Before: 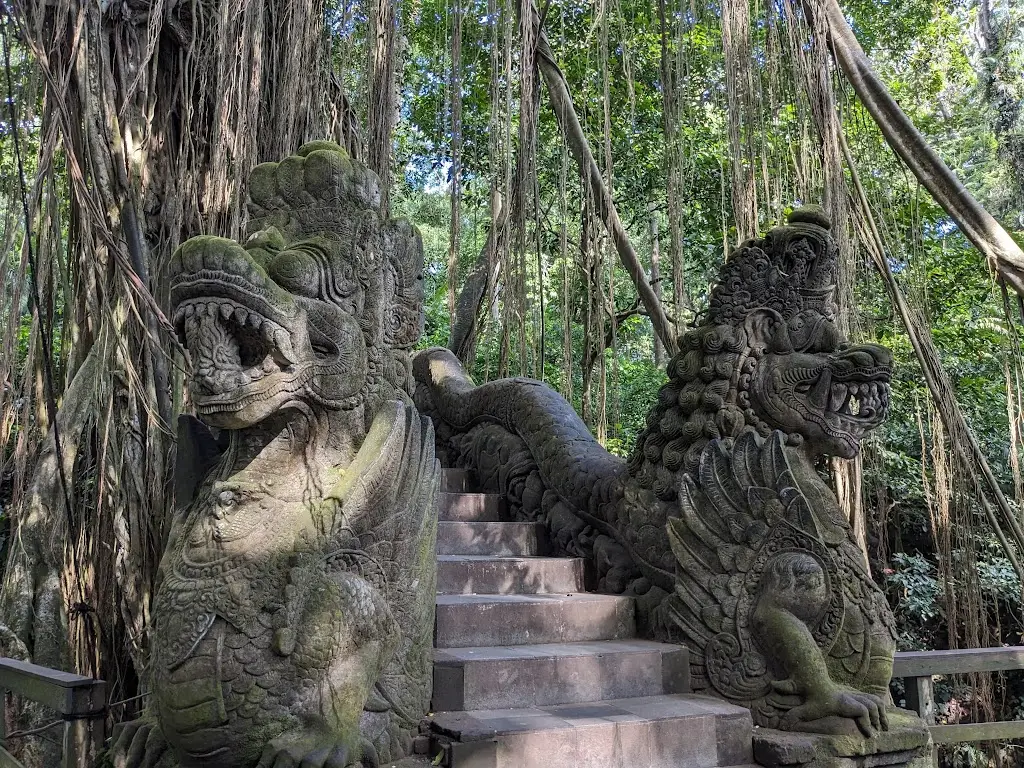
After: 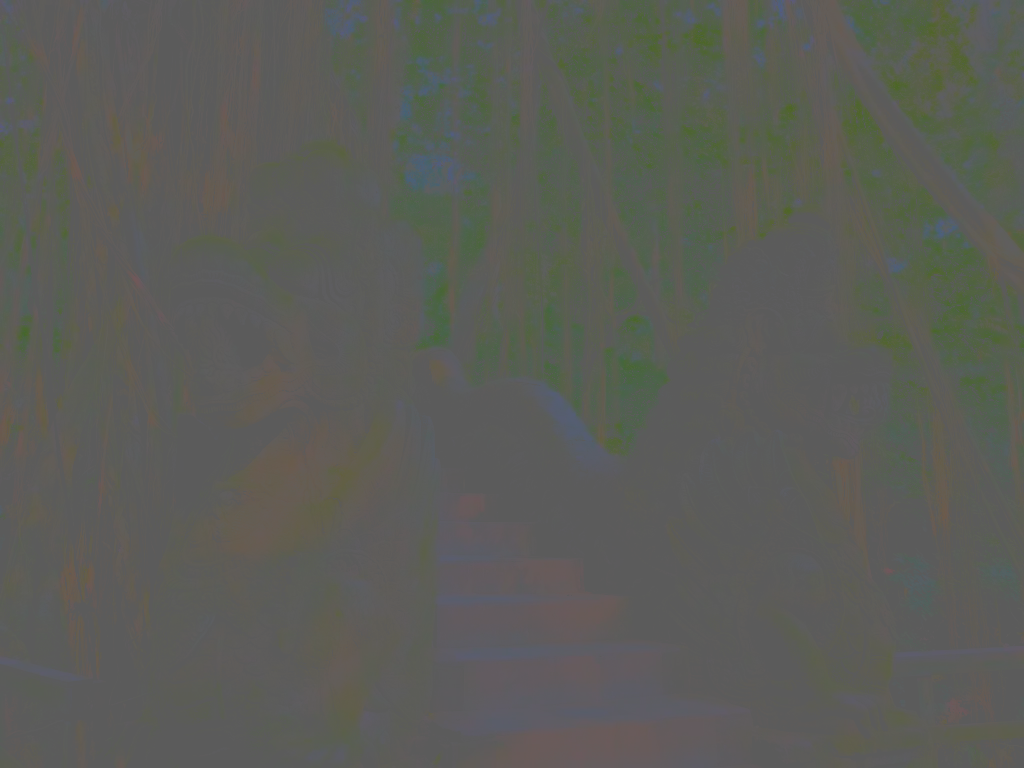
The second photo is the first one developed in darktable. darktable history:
contrast brightness saturation: contrast -0.985, brightness -0.17, saturation 0.738
filmic rgb: black relative exposure -5.07 EV, white relative exposure 3.97 EV, hardness 2.9, contrast 1.3, highlights saturation mix -29.56%, color science v4 (2020), iterations of high-quality reconstruction 0
